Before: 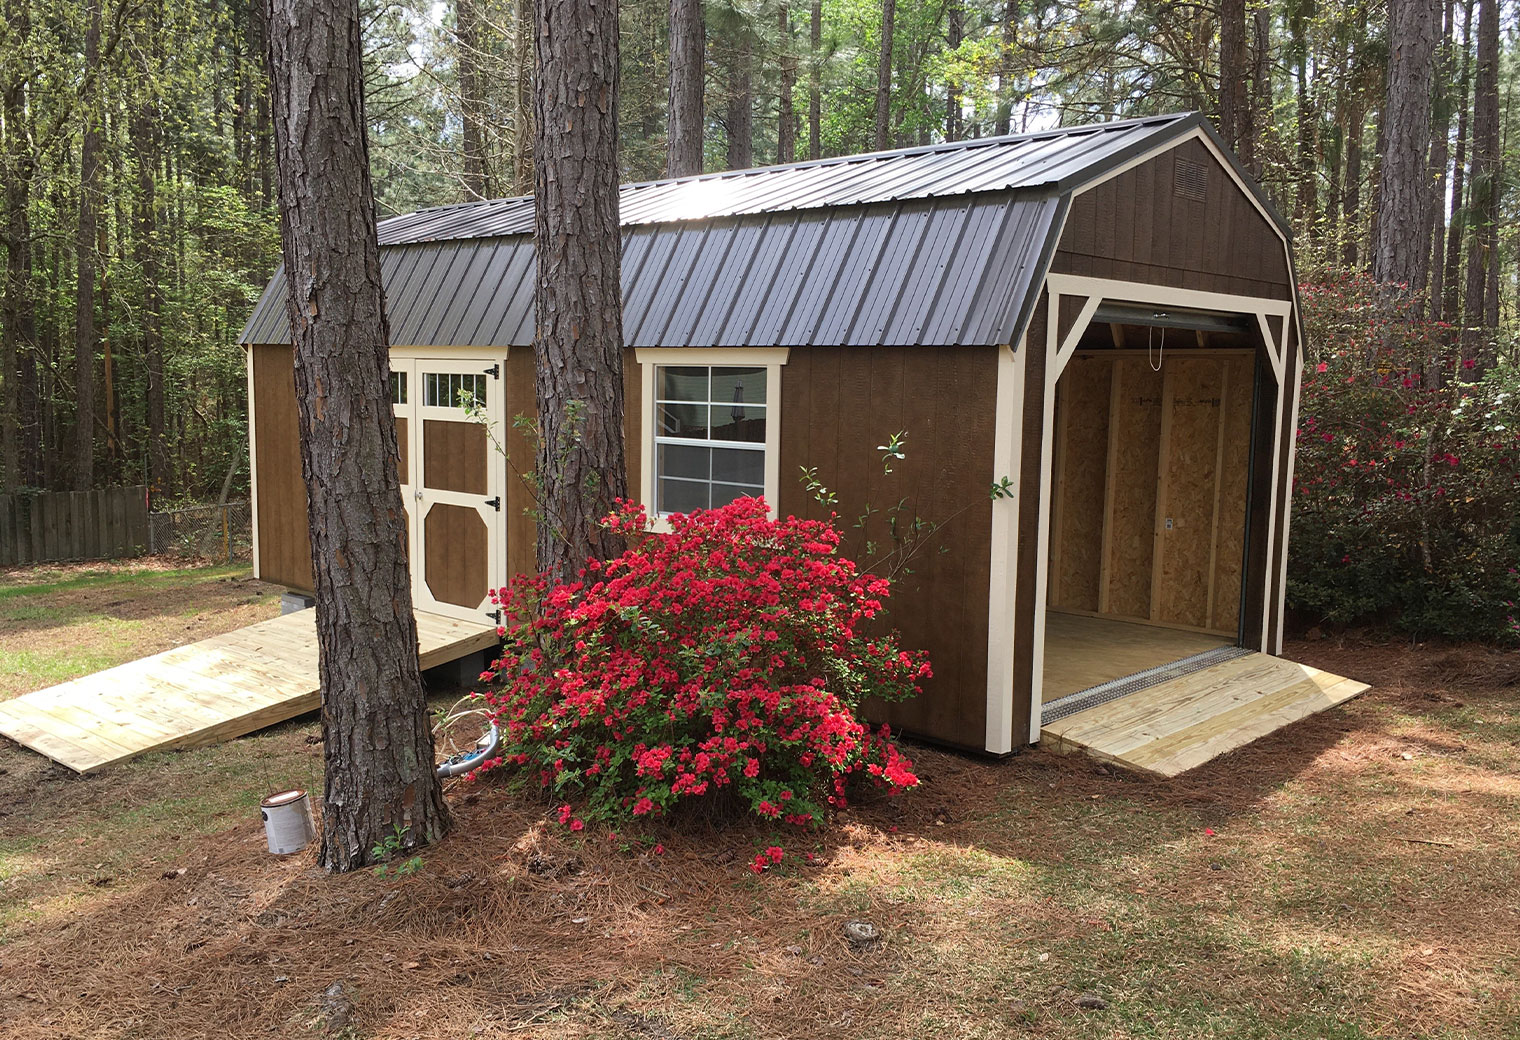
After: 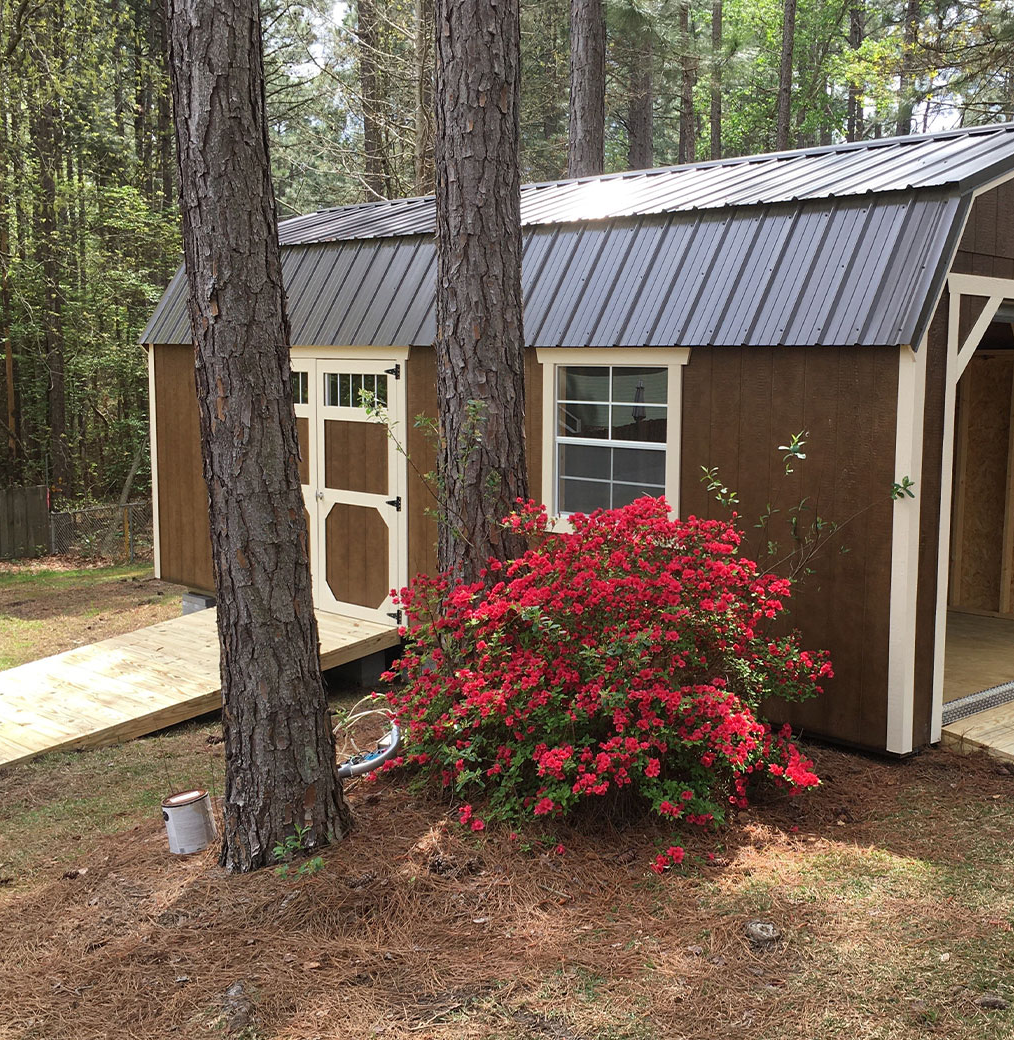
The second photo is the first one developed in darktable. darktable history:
crop and rotate: left 6.545%, right 26.728%
